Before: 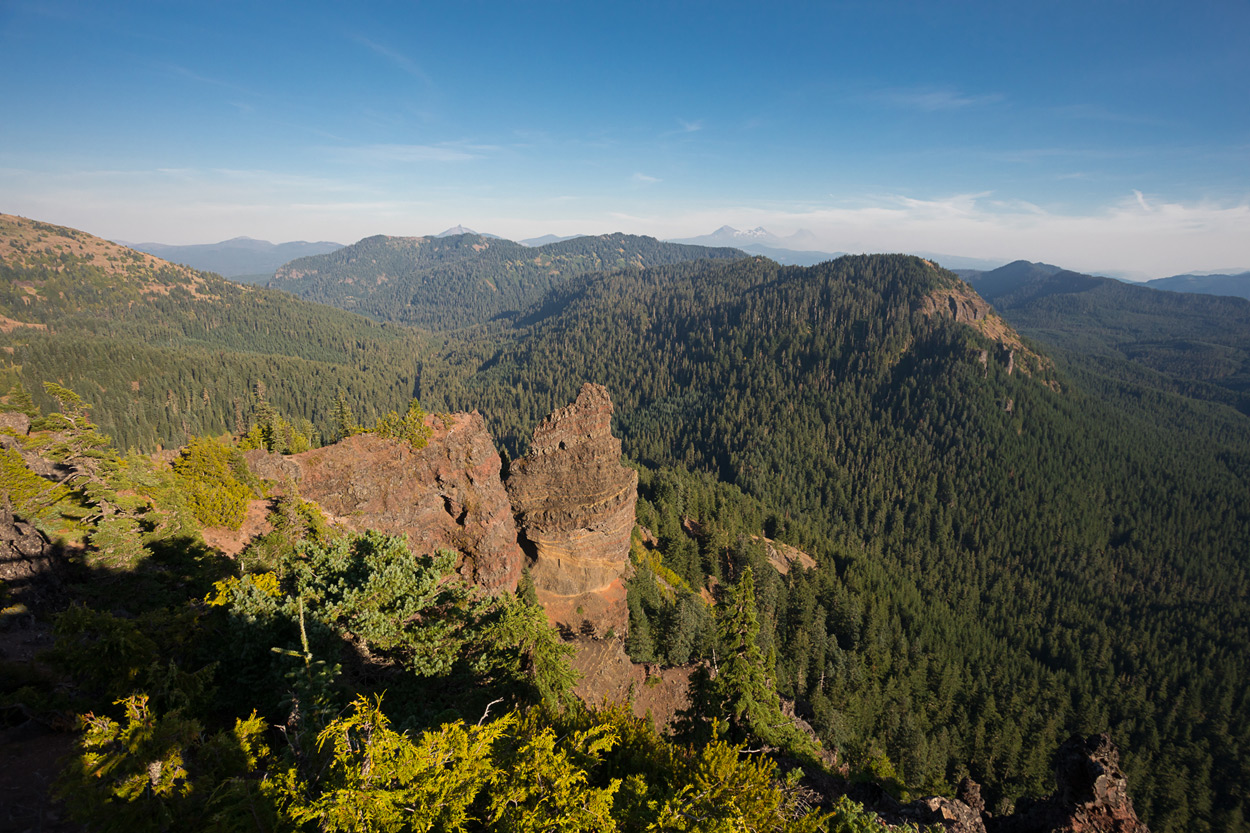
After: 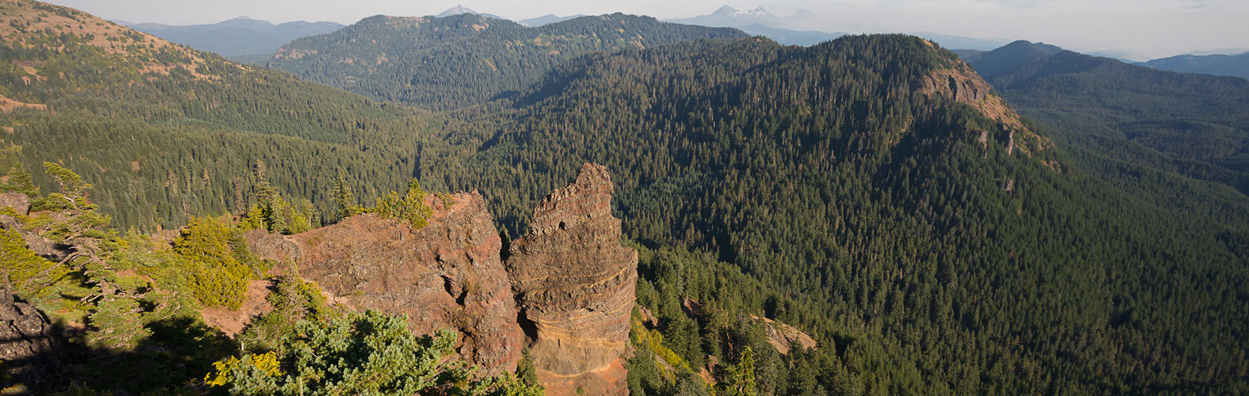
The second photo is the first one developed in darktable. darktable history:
crop and rotate: top 26.513%, bottom 25.859%
